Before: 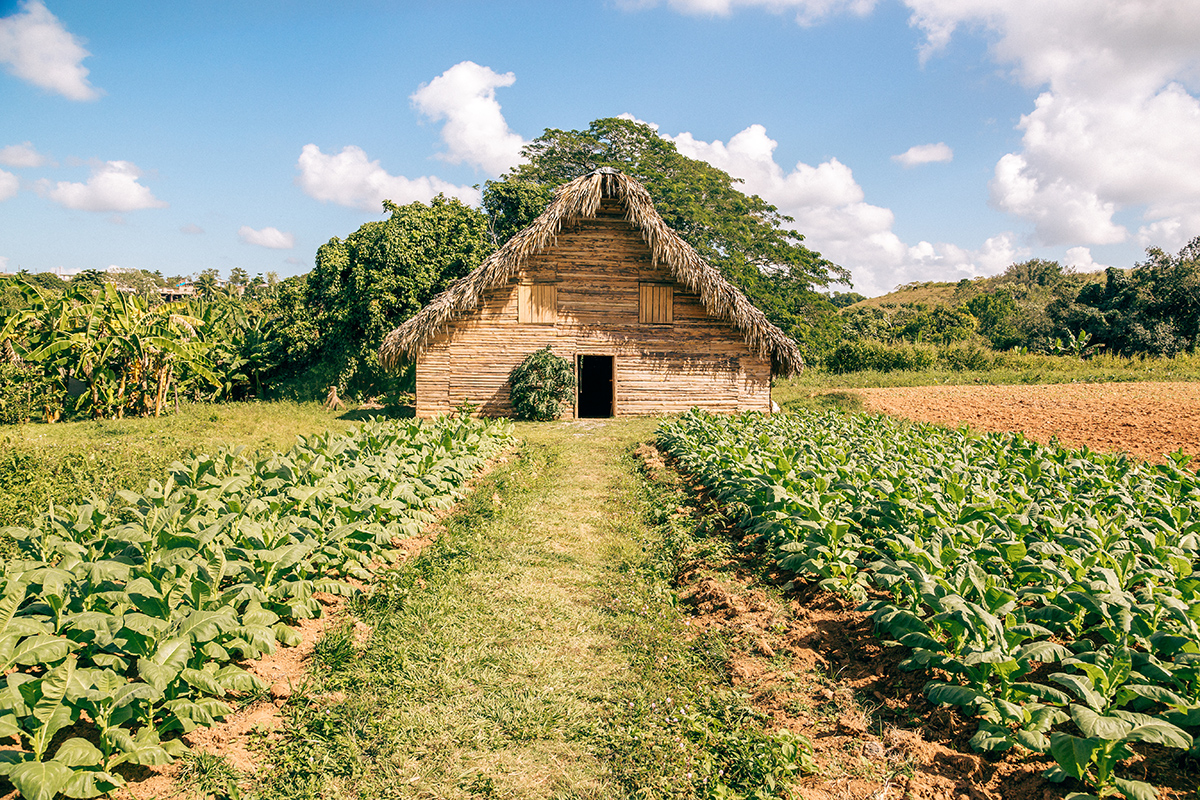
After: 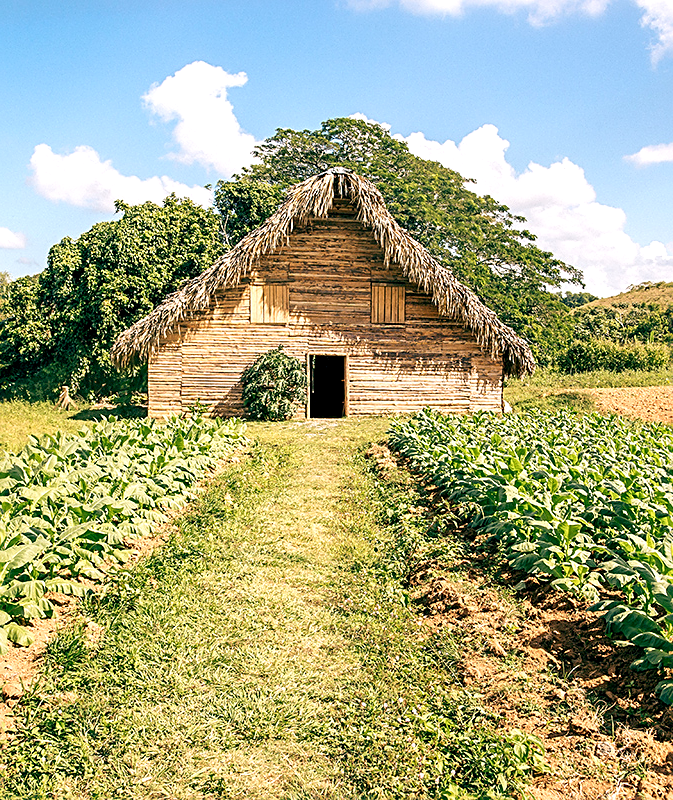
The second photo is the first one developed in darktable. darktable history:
sharpen: amount 0.5
crop and rotate: left 22.36%, right 21.553%
exposure: black level correction 0.003, exposure 0.383 EV, compensate highlight preservation false
